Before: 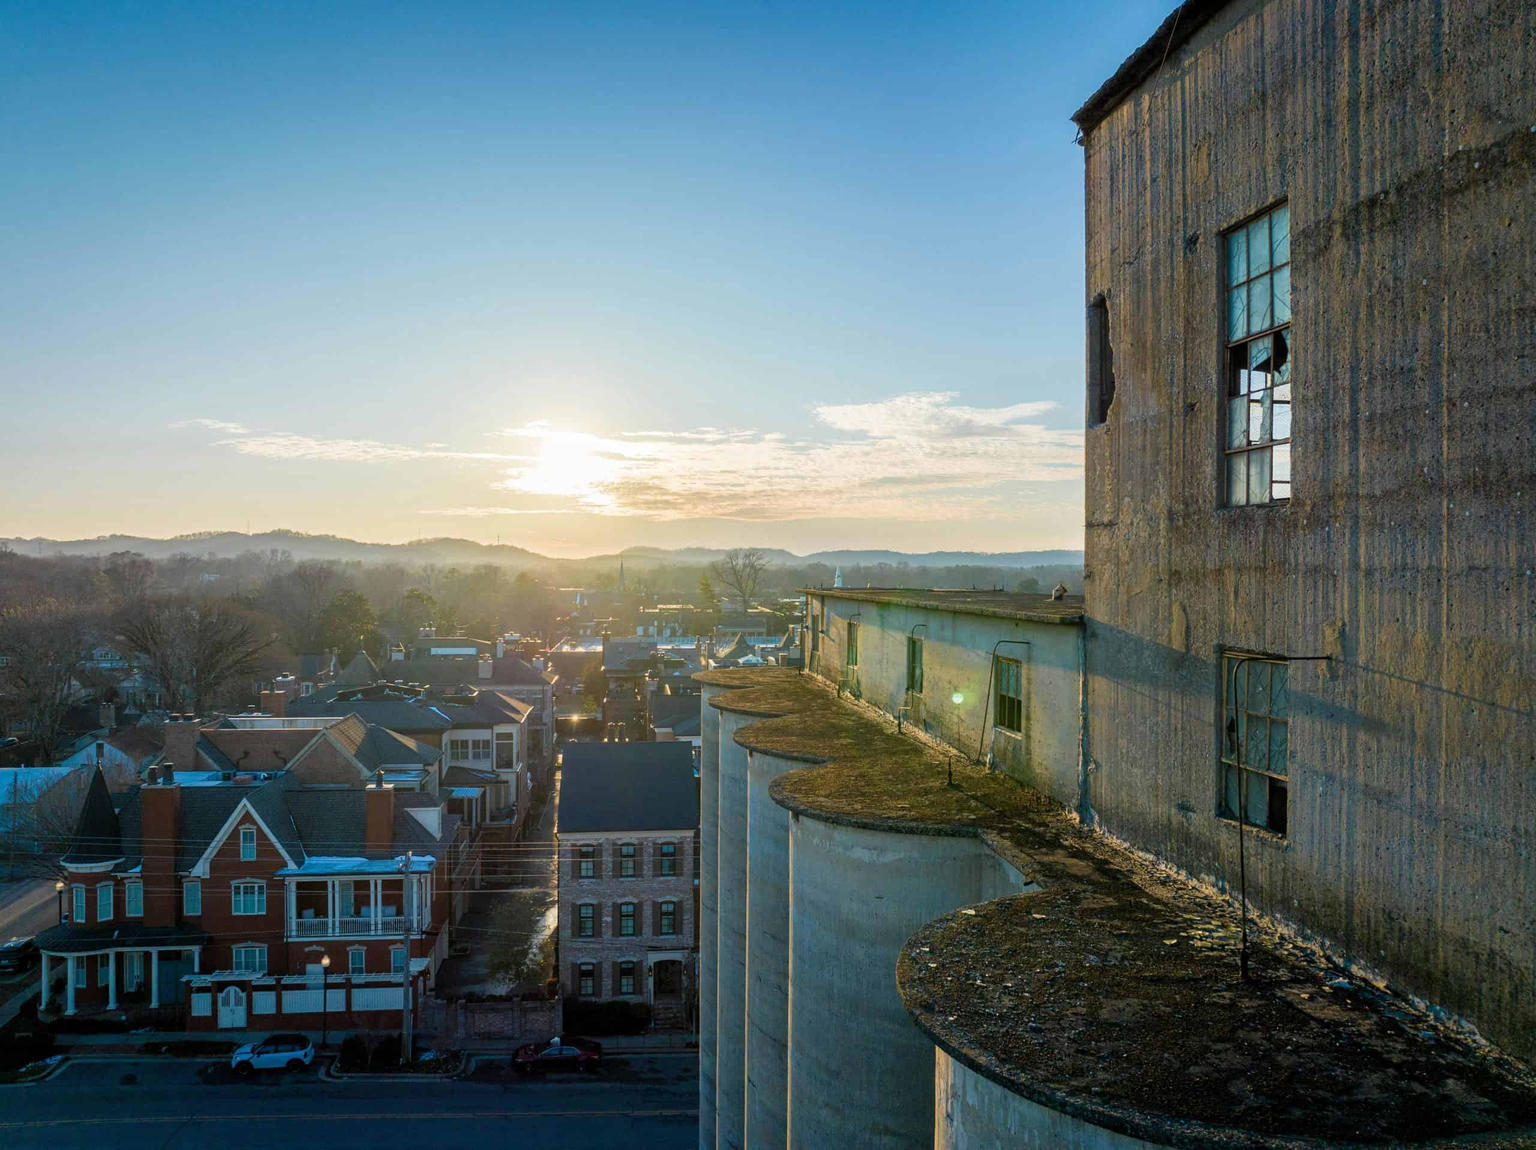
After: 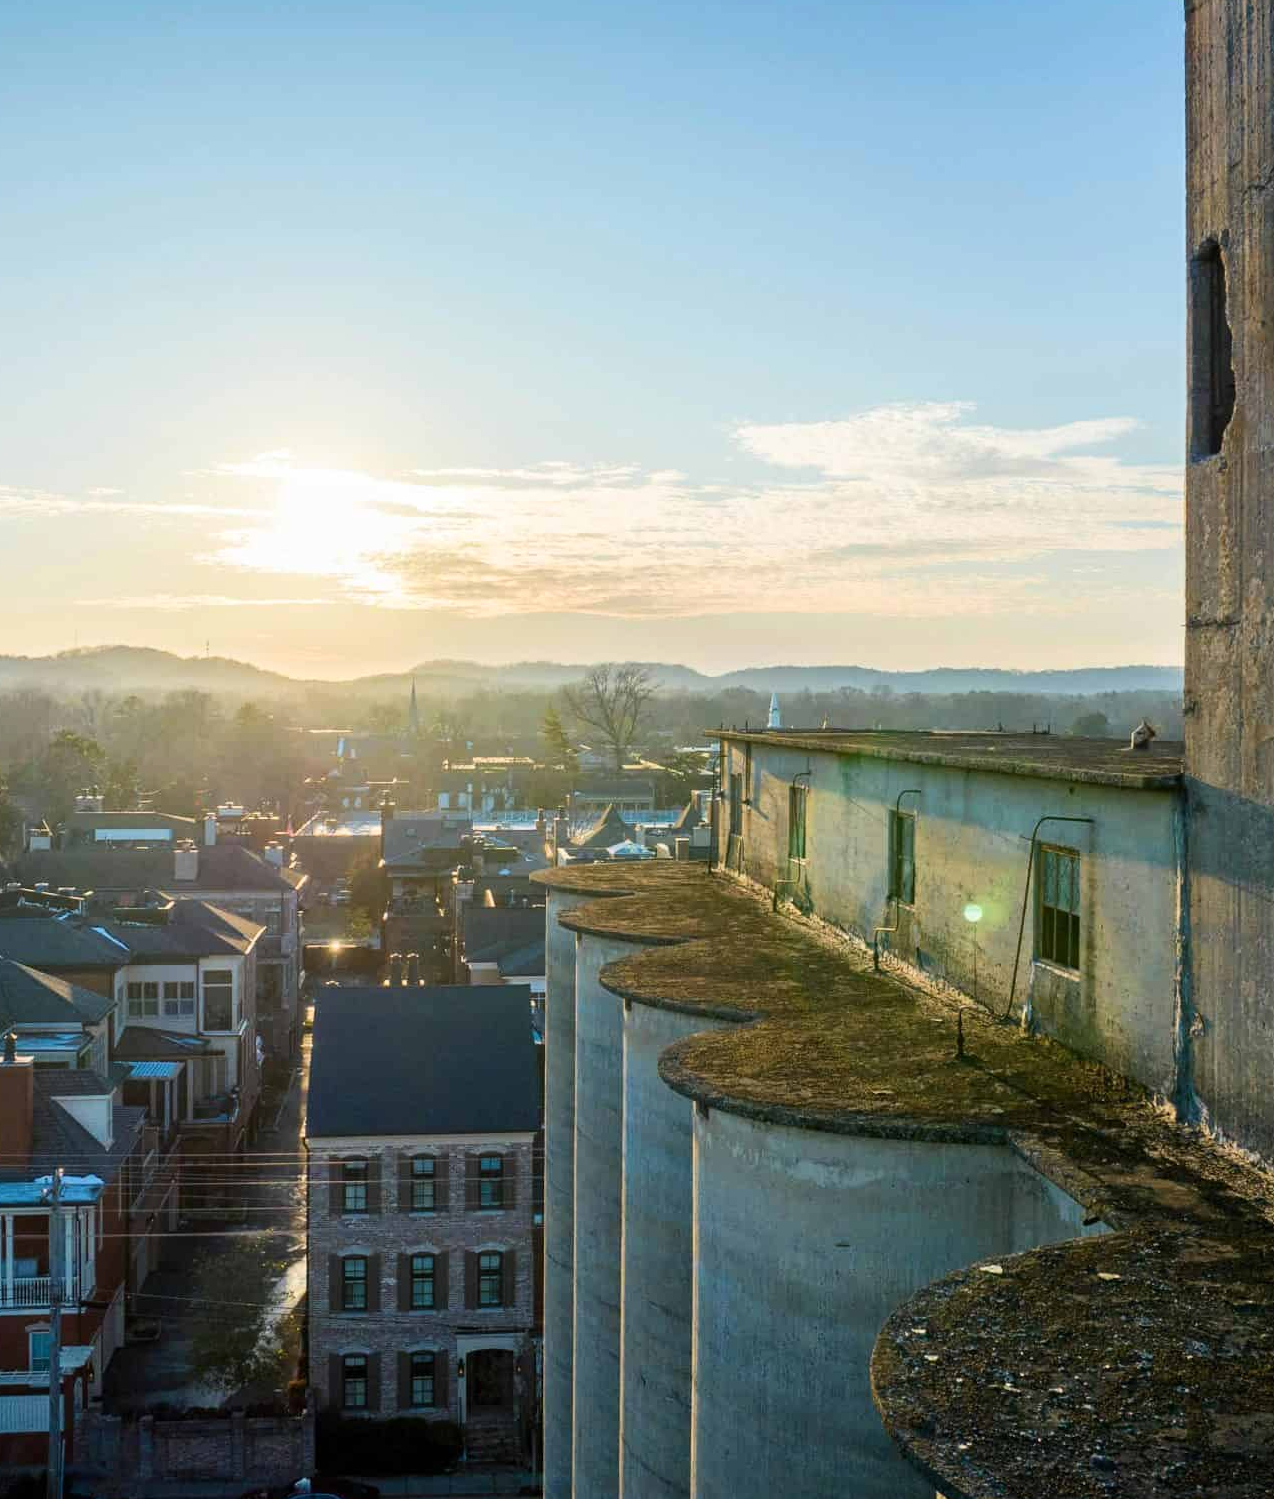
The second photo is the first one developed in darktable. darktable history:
crop and rotate: angle 0.015°, left 24.34%, top 13.129%, right 25.867%, bottom 8.63%
contrast brightness saturation: contrast 0.154, brightness 0.042
